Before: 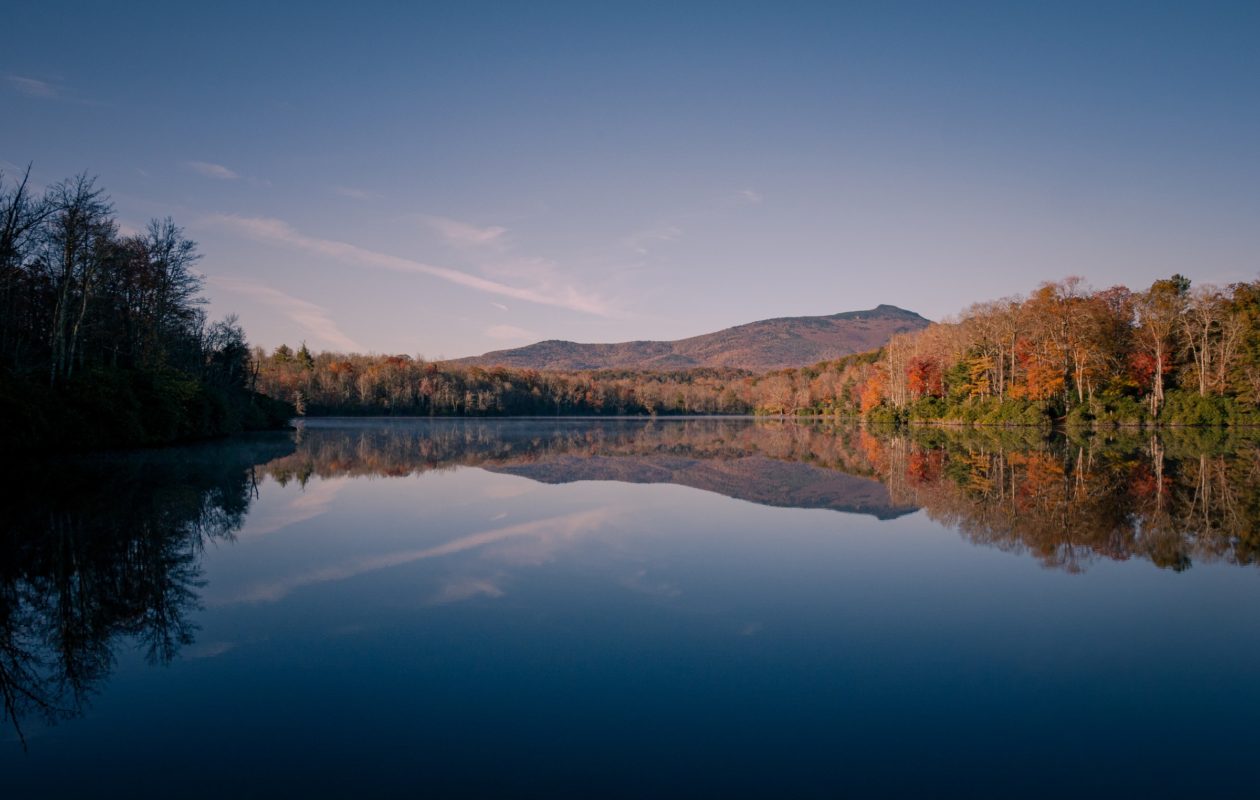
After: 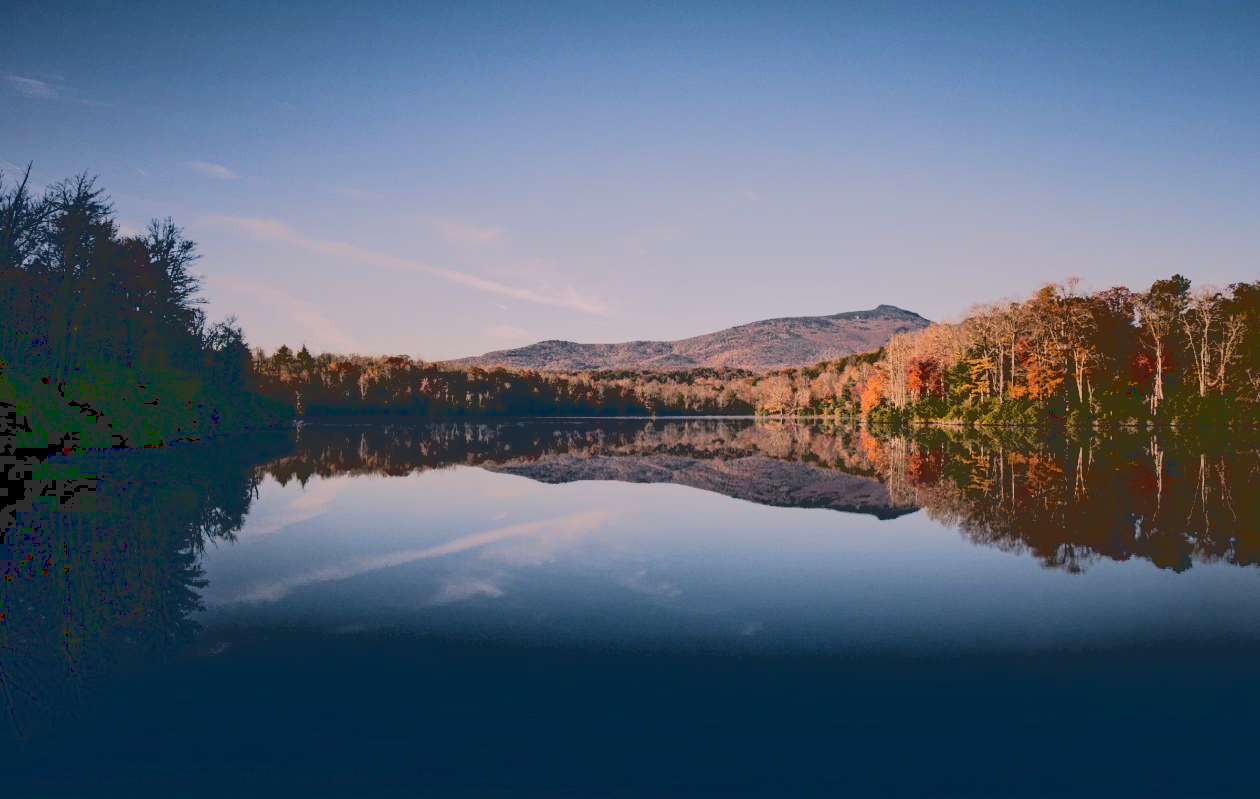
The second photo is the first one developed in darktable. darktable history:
crop: bottom 0.071%
exposure: compensate highlight preservation false
base curve: curves: ch0 [(0.065, 0.026) (0.236, 0.358) (0.53, 0.546) (0.777, 0.841) (0.924, 0.992)], preserve colors average RGB
